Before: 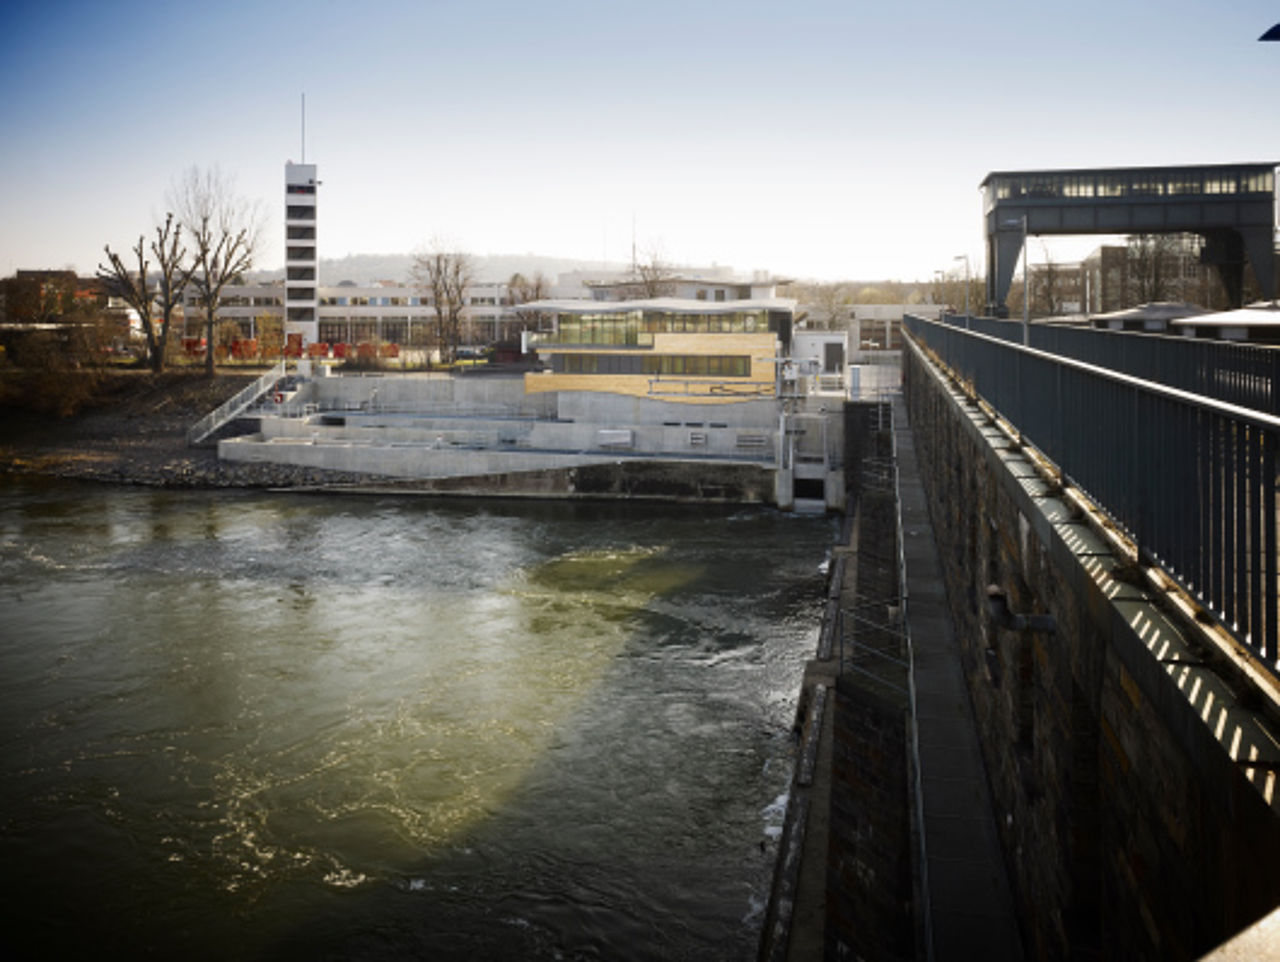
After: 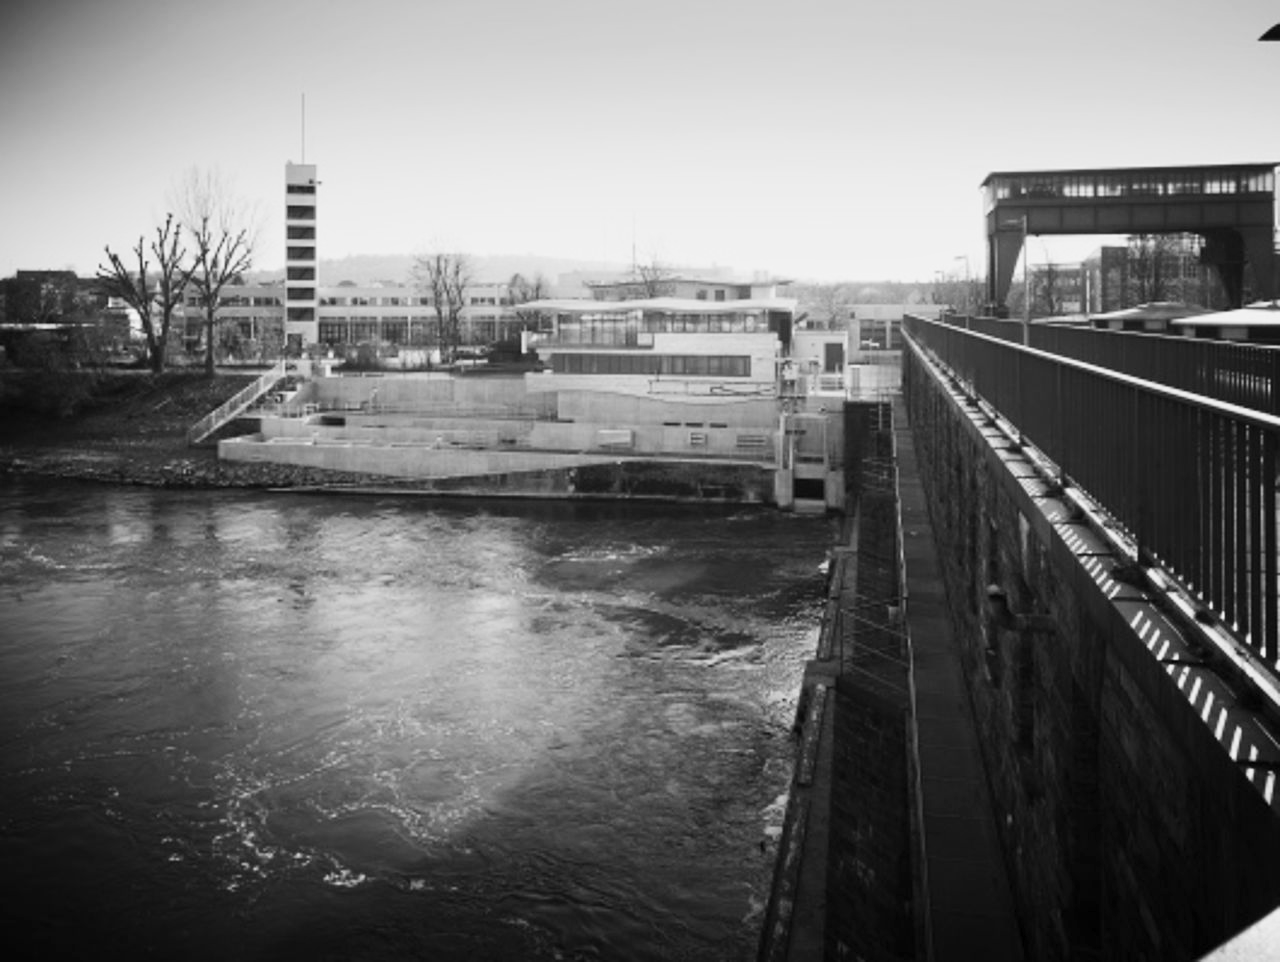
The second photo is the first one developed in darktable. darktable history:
contrast brightness saturation: contrast 0.2, brightness 0.16, saturation 0.22
monochrome: a 73.58, b 64.21
